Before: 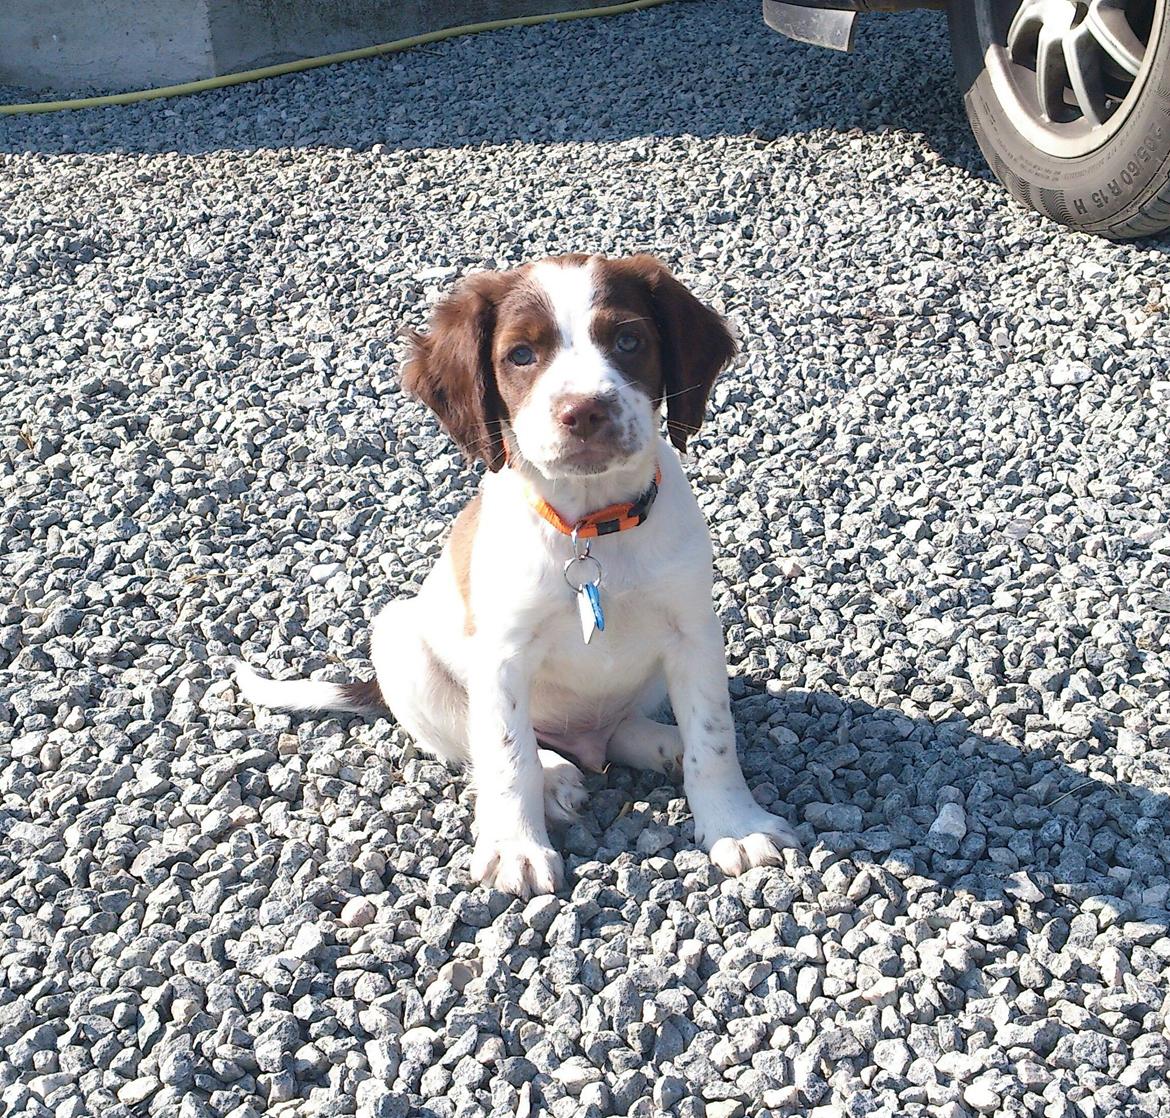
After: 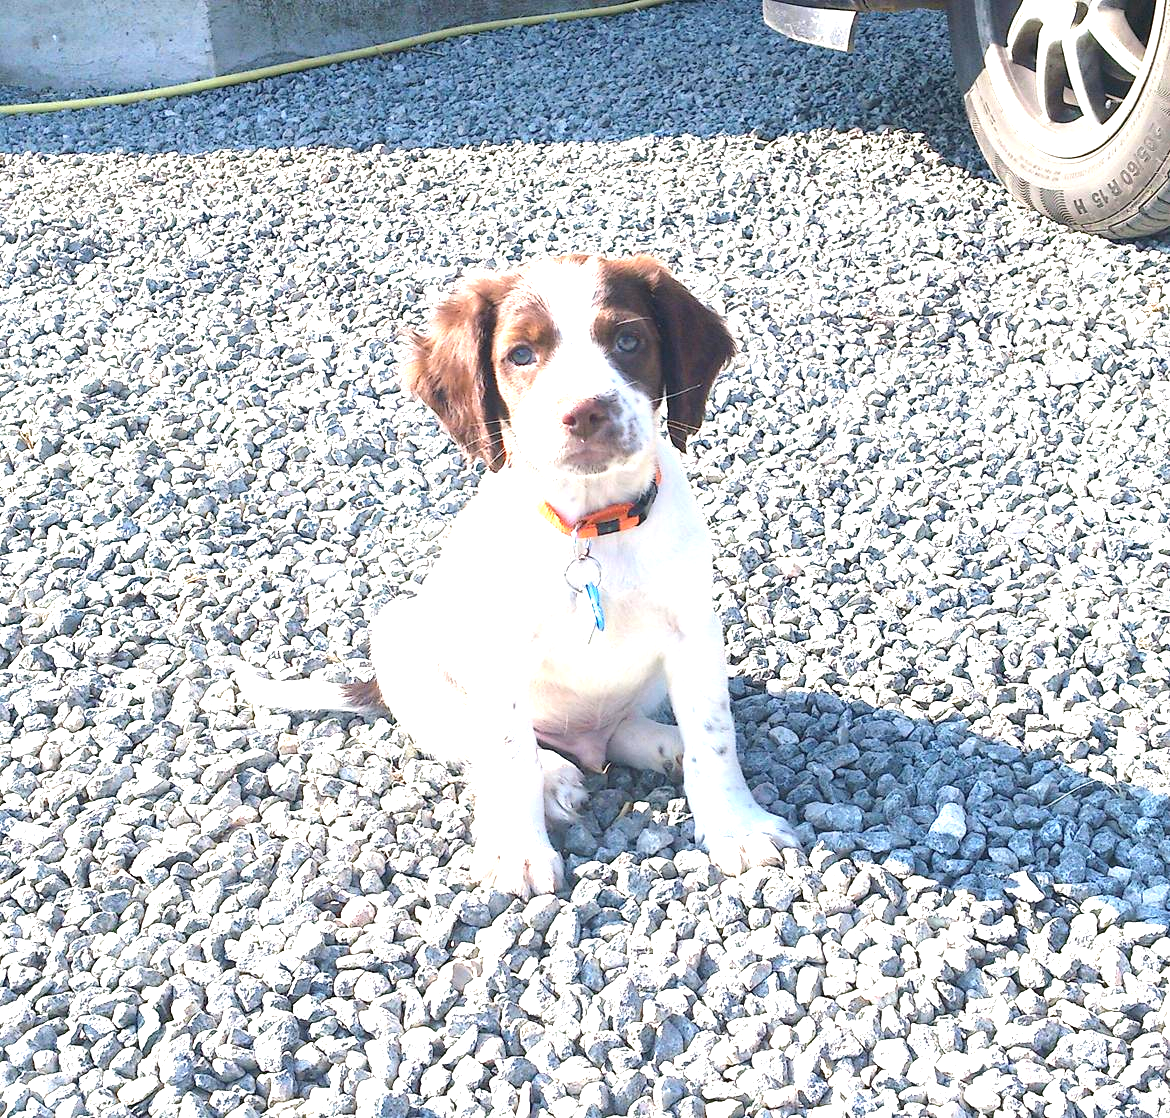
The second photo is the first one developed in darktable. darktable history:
exposure: black level correction 0, exposure 1.519 EV, compensate highlight preservation false
